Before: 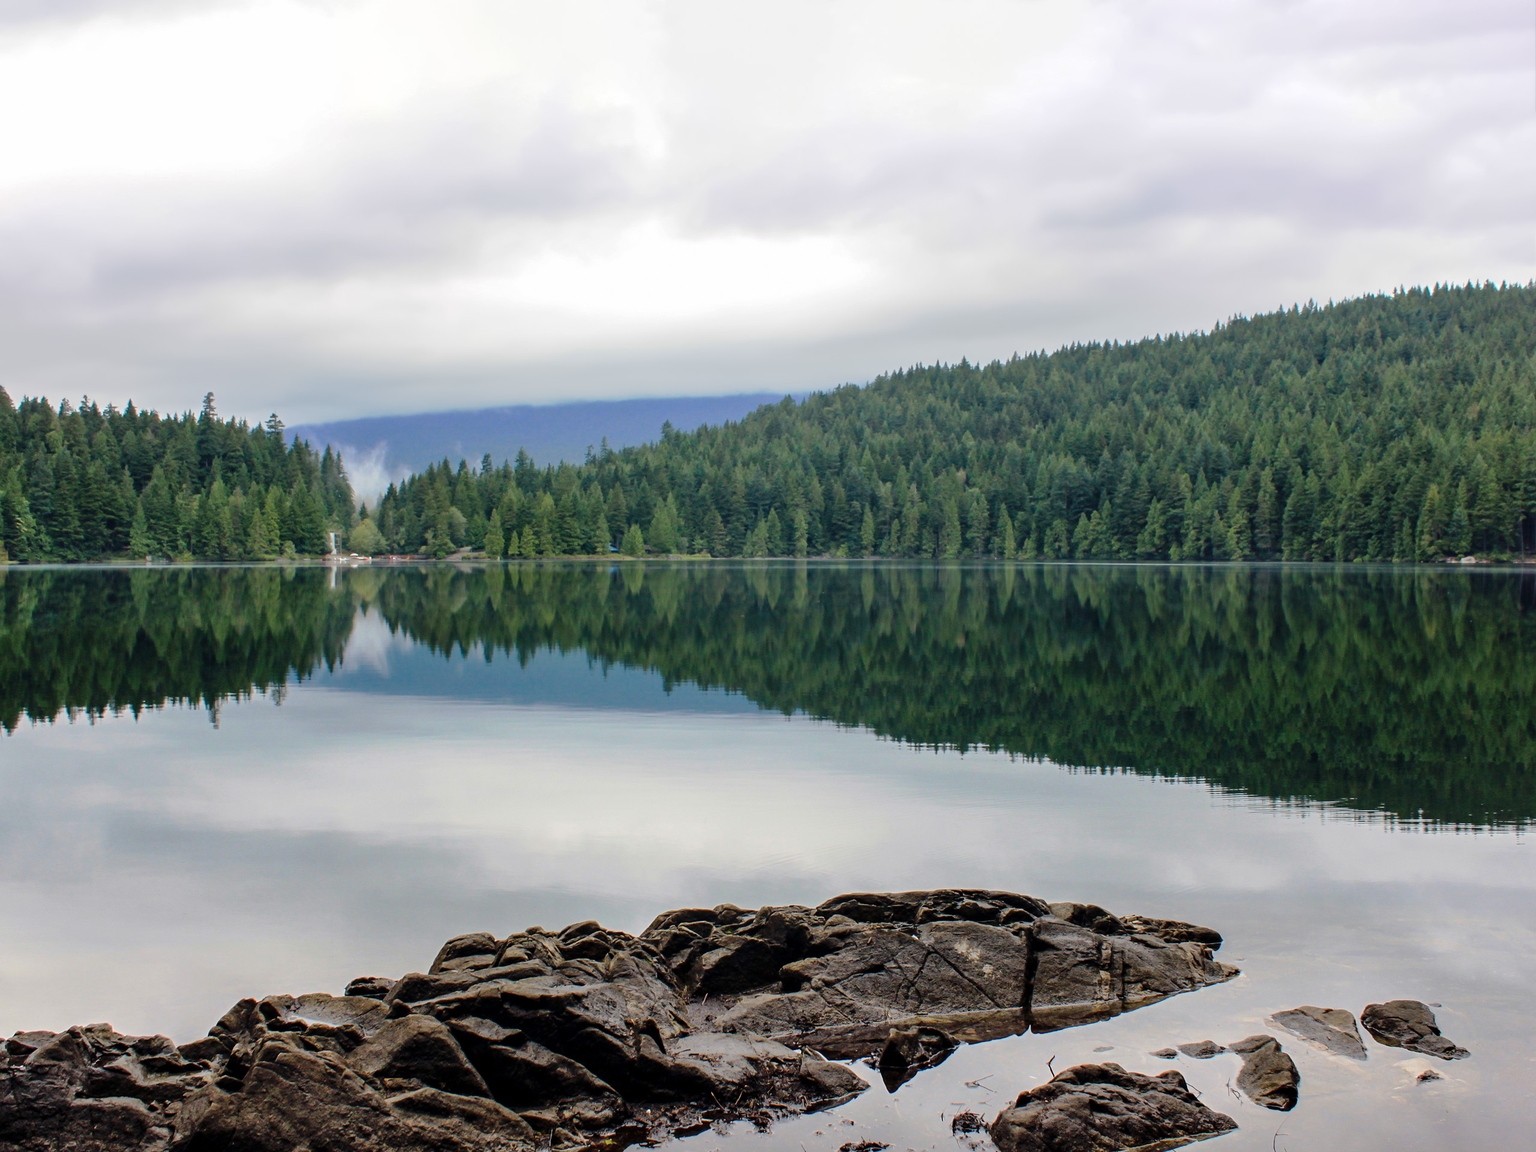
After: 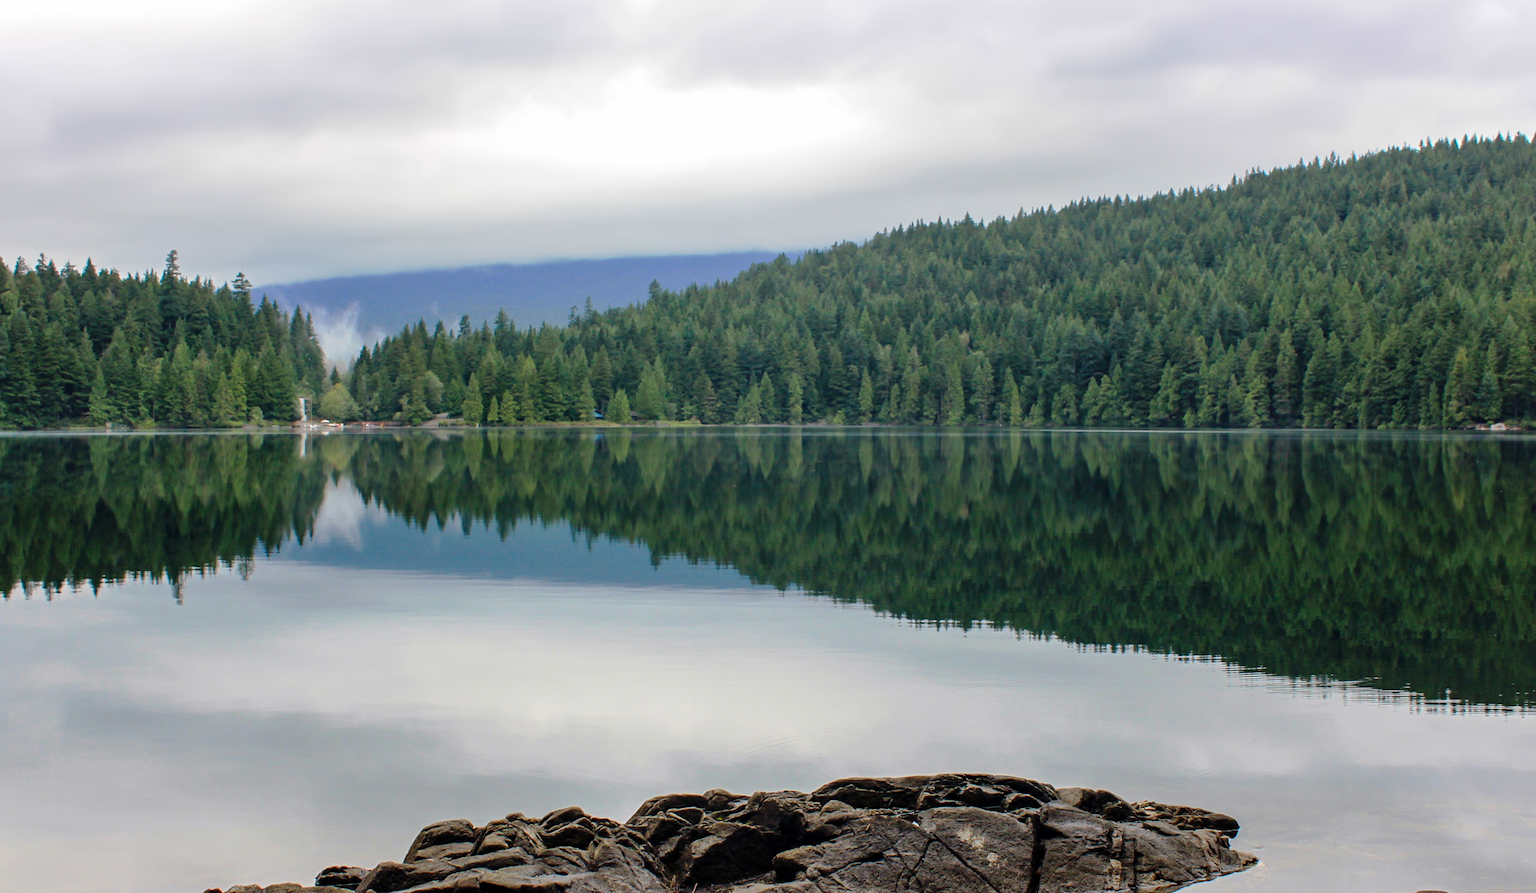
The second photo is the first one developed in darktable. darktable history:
crop and rotate: left 3.001%, top 13.465%, right 2.015%, bottom 12.882%
